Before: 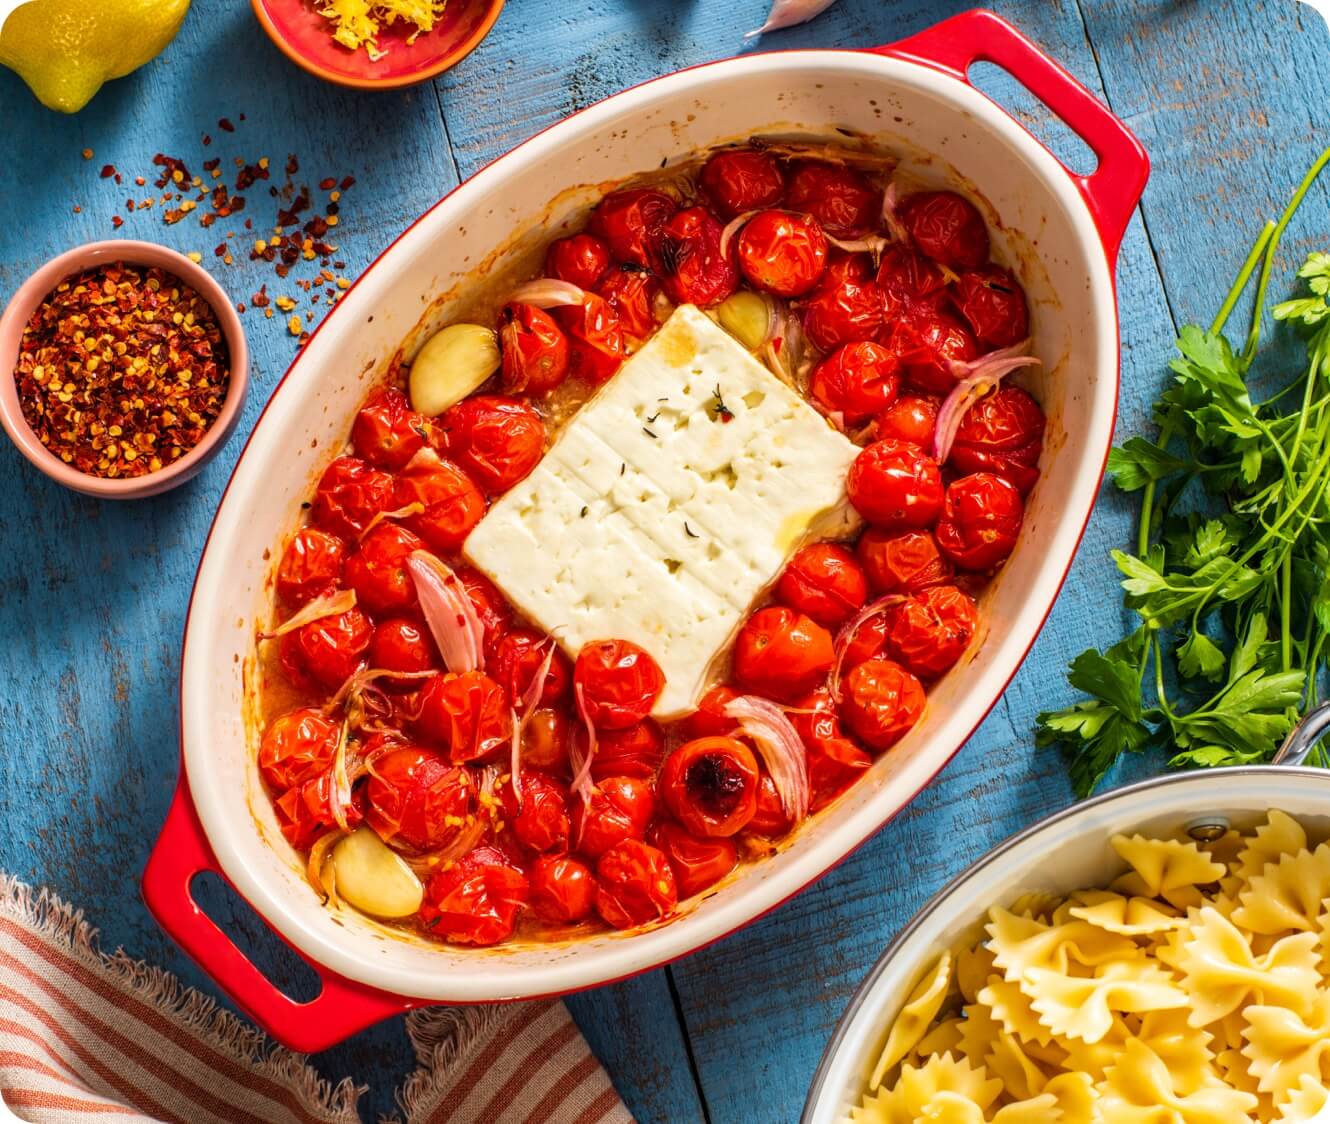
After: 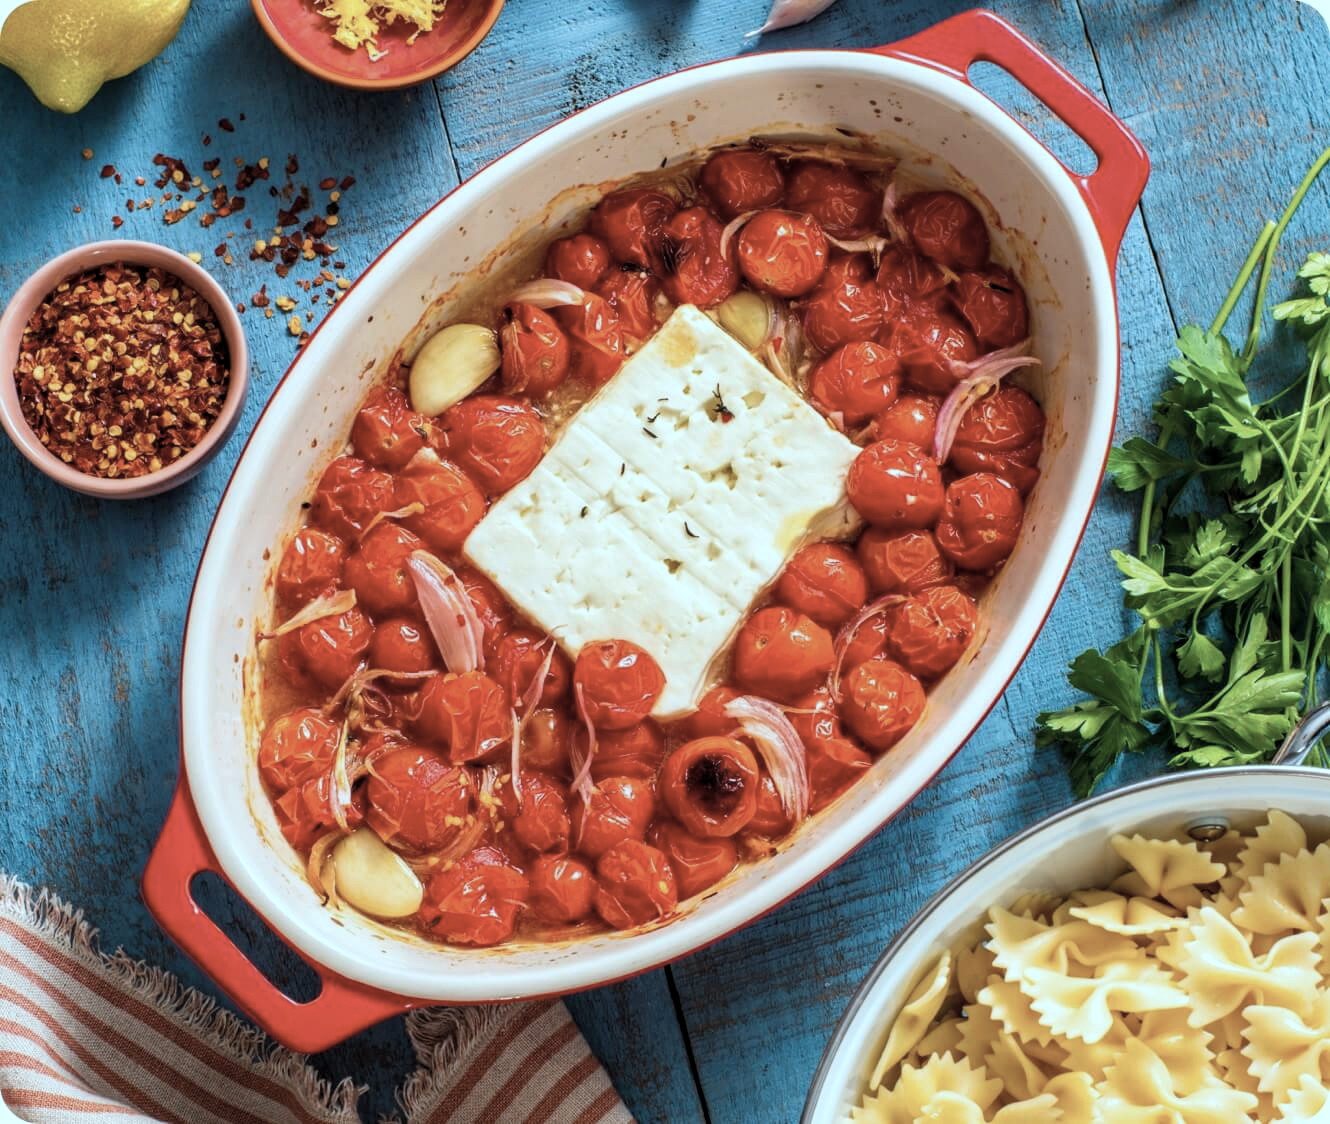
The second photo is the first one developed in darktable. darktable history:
tone equalizer: on, module defaults
levels: levels [0.016, 0.5, 0.996]
color correction: highlights a* -12.64, highlights b* -18.1, saturation 0.7
